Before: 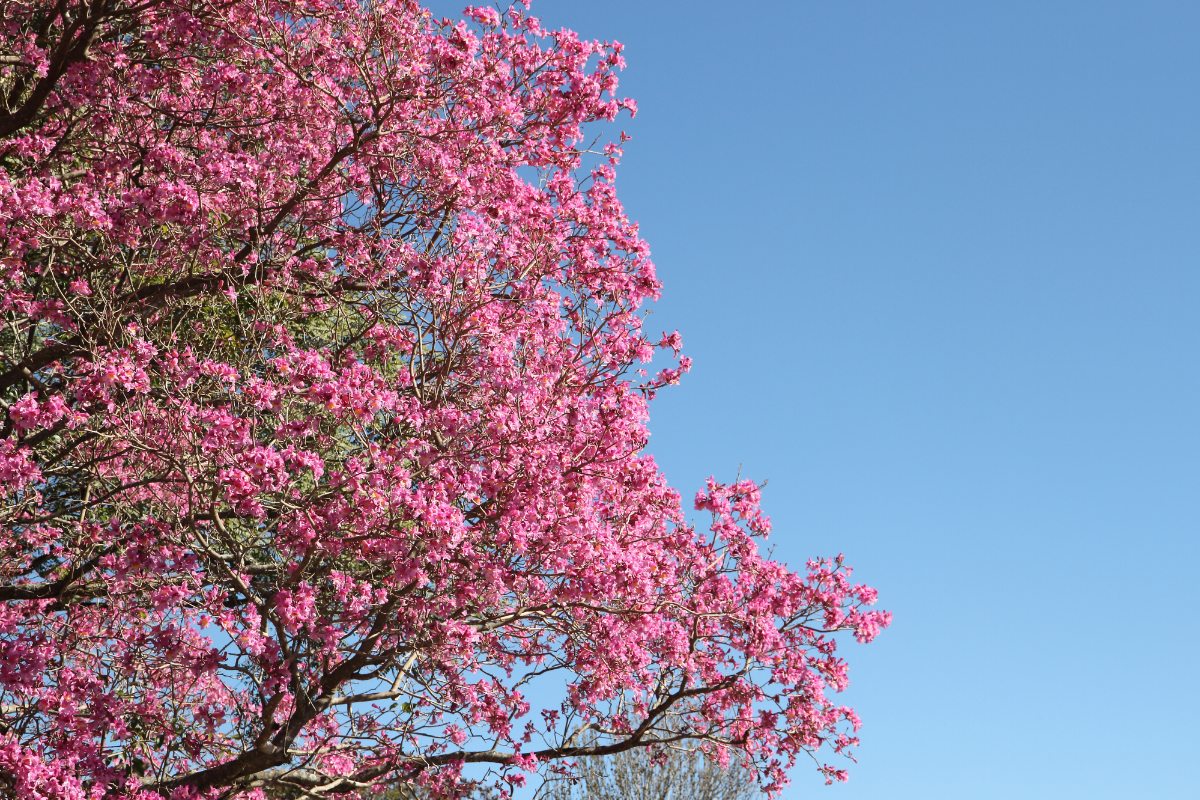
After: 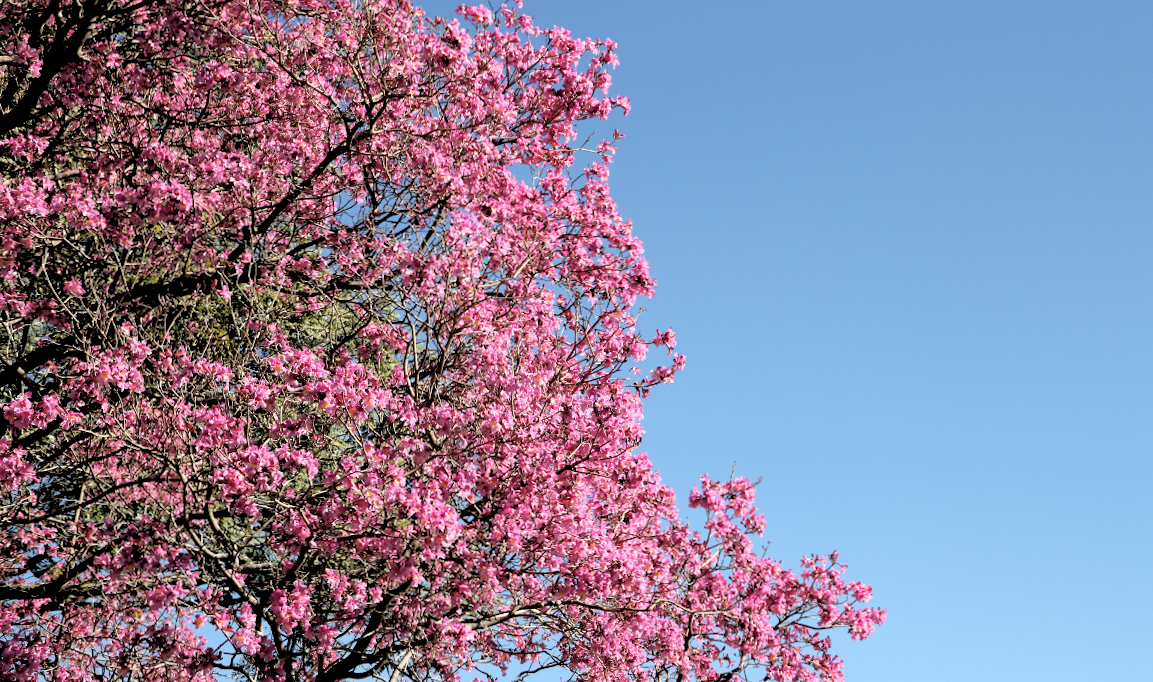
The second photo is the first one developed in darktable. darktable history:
local contrast: mode bilateral grid, contrast 20, coarseness 50, detail 120%, midtone range 0.2
contrast brightness saturation: saturation -0.05
rgb levels: levels [[0.029, 0.461, 0.922], [0, 0.5, 1], [0, 0.5, 1]]
crop and rotate: angle 0.2°, left 0.275%, right 3.127%, bottom 14.18%
